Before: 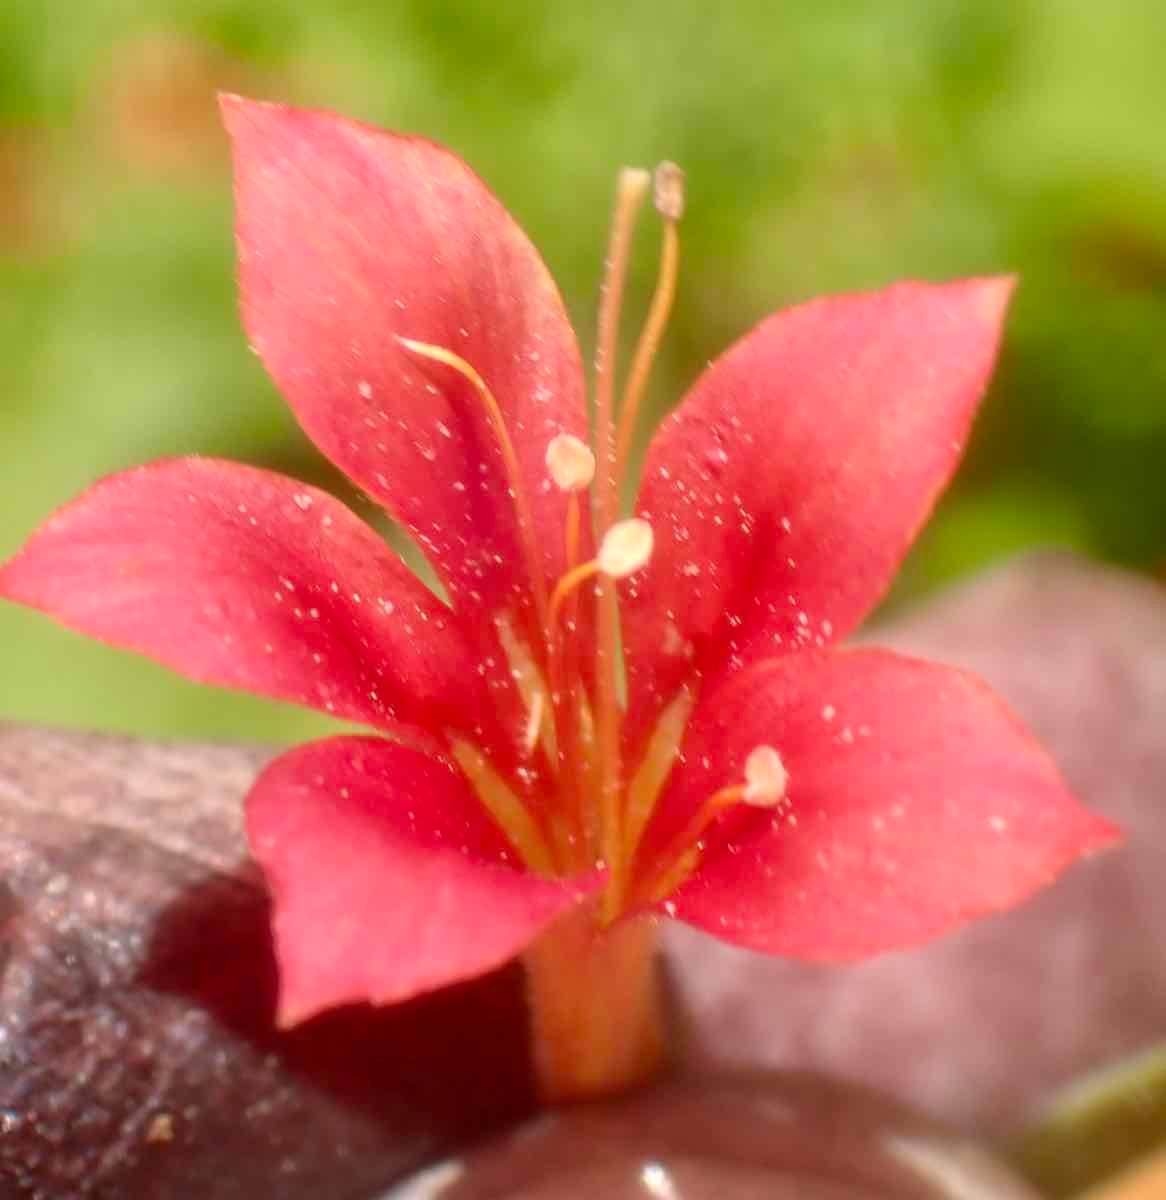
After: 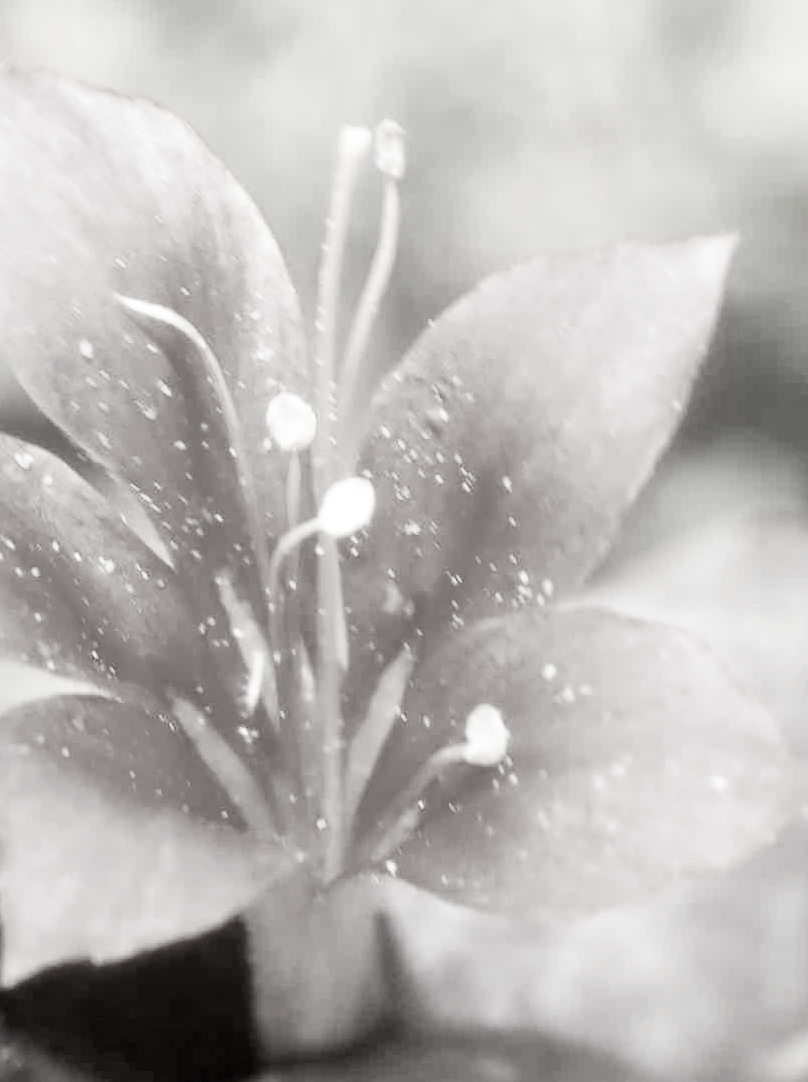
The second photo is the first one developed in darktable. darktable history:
crop and rotate: left 23.968%, top 3.417%, right 6.676%, bottom 6.338%
exposure: black level correction 0, exposure 1.275 EV, compensate highlight preservation false
filmic rgb: black relative exposure -5.05 EV, white relative exposure 3.53 EV, hardness 3.19, contrast 1.199, highlights saturation mix -48.77%, preserve chrominance no, color science v4 (2020), type of noise poissonian
